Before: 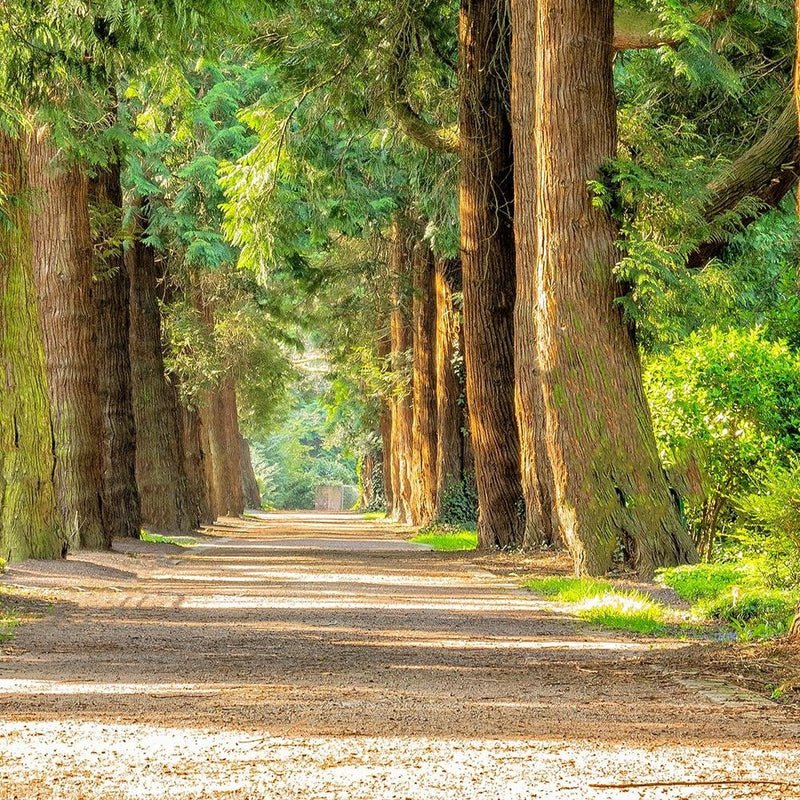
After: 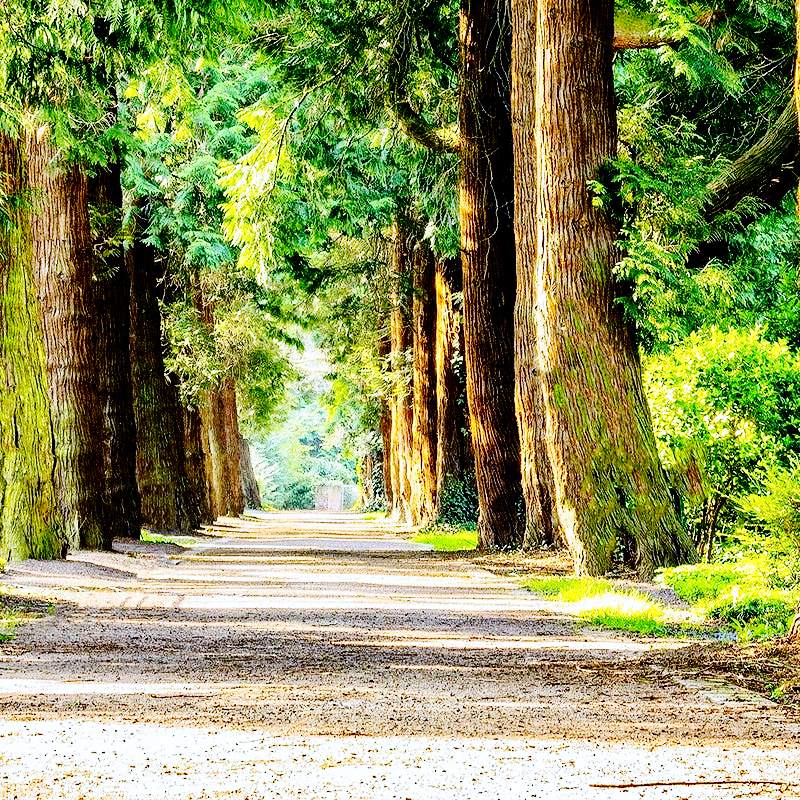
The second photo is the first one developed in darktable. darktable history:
contrast brightness saturation: contrast 0.19, brightness -0.24, saturation 0.11
white balance: red 0.948, green 1.02, blue 1.176
base curve: curves: ch0 [(0, 0) (0.032, 0.025) (0.121, 0.166) (0.206, 0.329) (0.605, 0.79) (1, 1)], preserve colors none
tone curve: curves: ch0 [(0, 0) (0.003, 0) (0.011, 0.001) (0.025, 0.003) (0.044, 0.005) (0.069, 0.012) (0.1, 0.023) (0.136, 0.039) (0.177, 0.088) (0.224, 0.15) (0.277, 0.239) (0.335, 0.334) (0.399, 0.43) (0.468, 0.526) (0.543, 0.621) (0.623, 0.711) (0.709, 0.791) (0.801, 0.87) (0.898, 0.949) (1, 1)], preserve colors none
